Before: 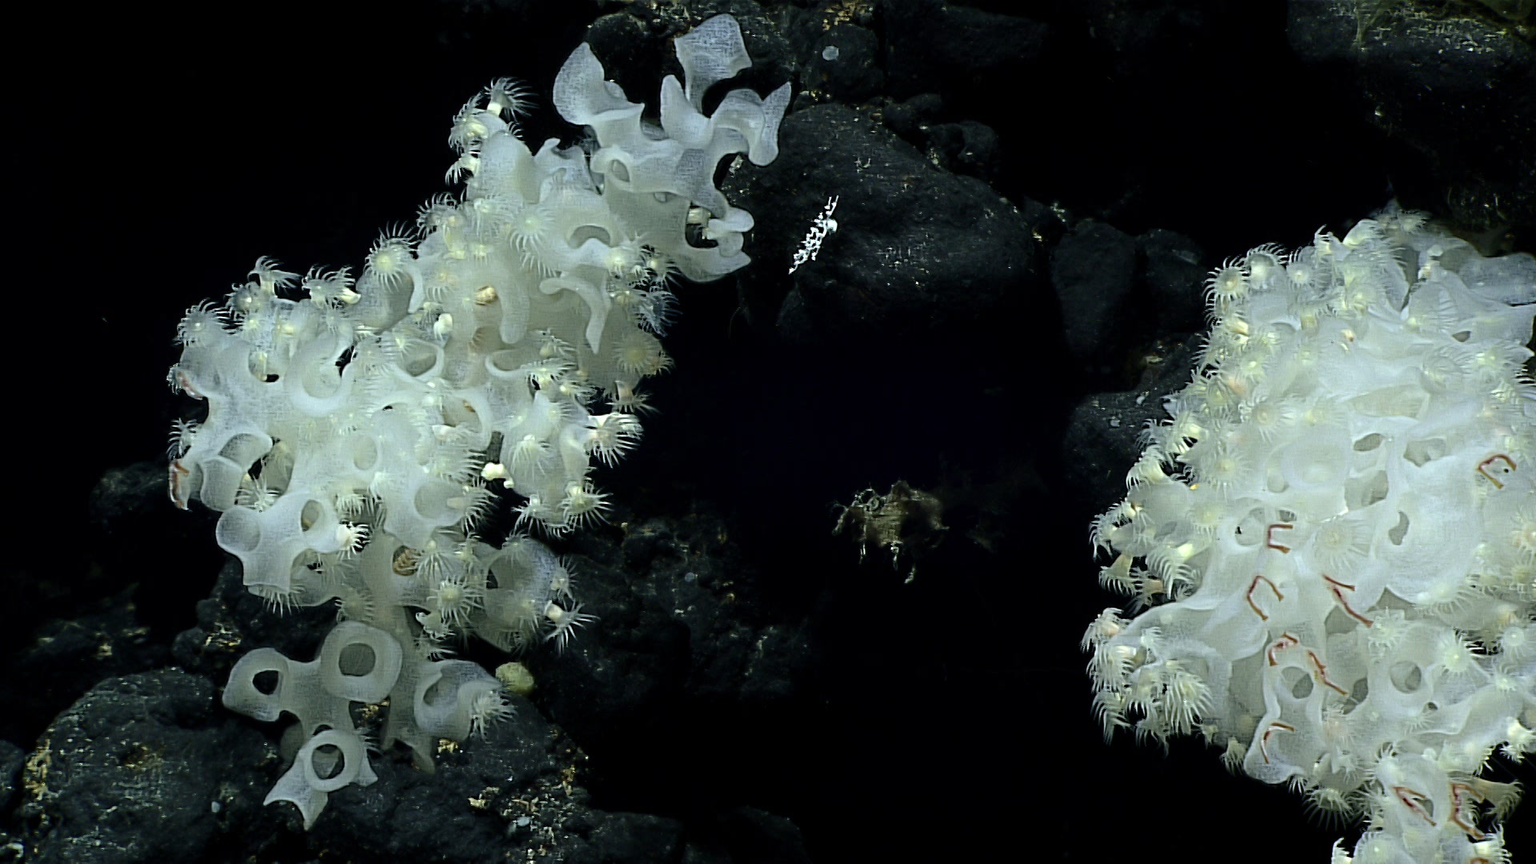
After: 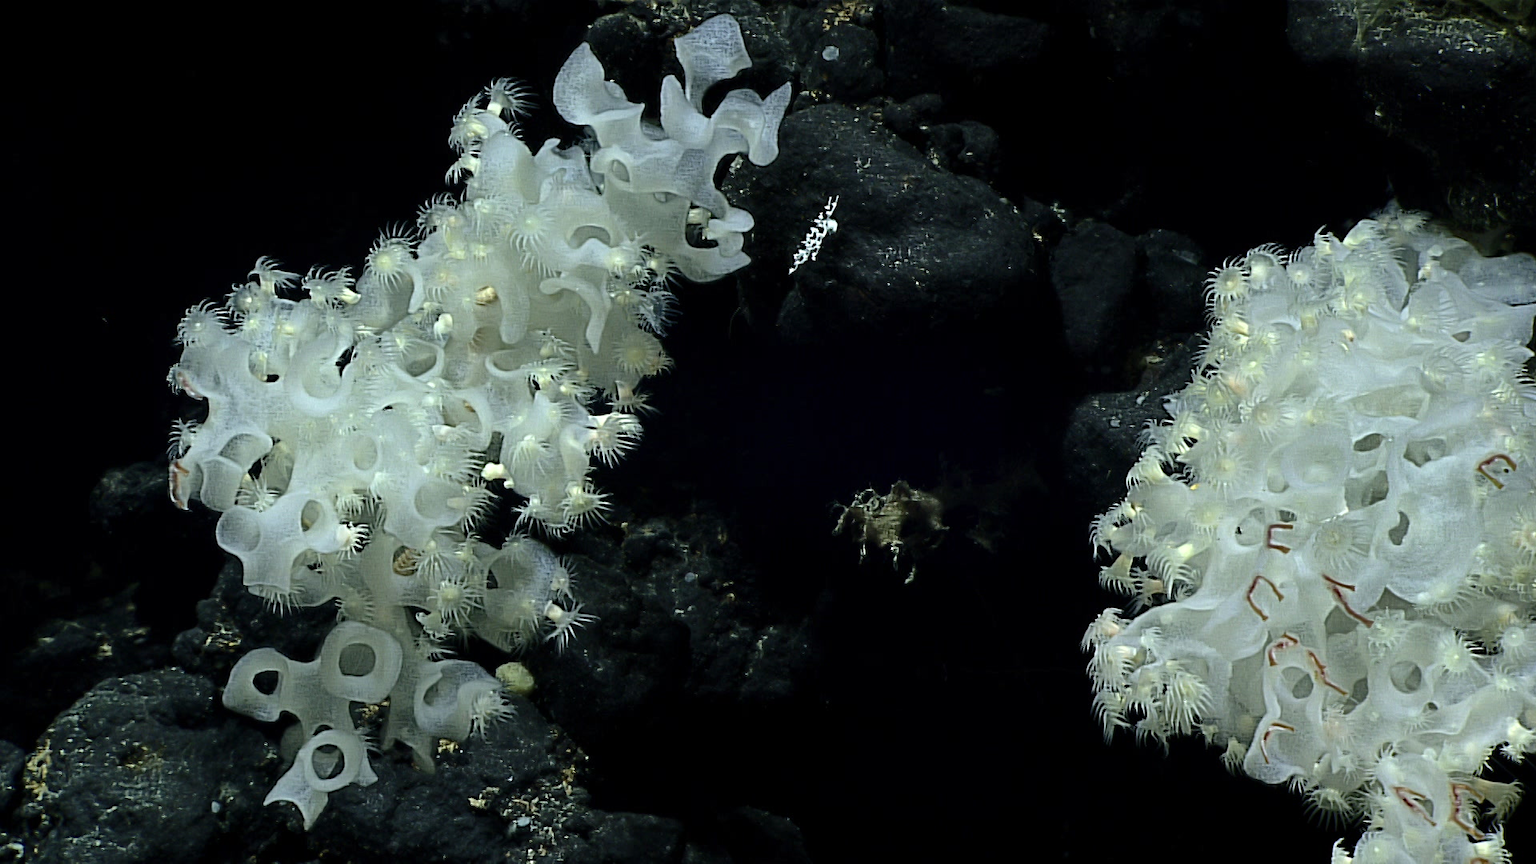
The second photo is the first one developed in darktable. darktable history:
shadows and highlights: shadows 24.34, highlights -76.83, highlights color adjustment 39.3%, soften with gaussian
